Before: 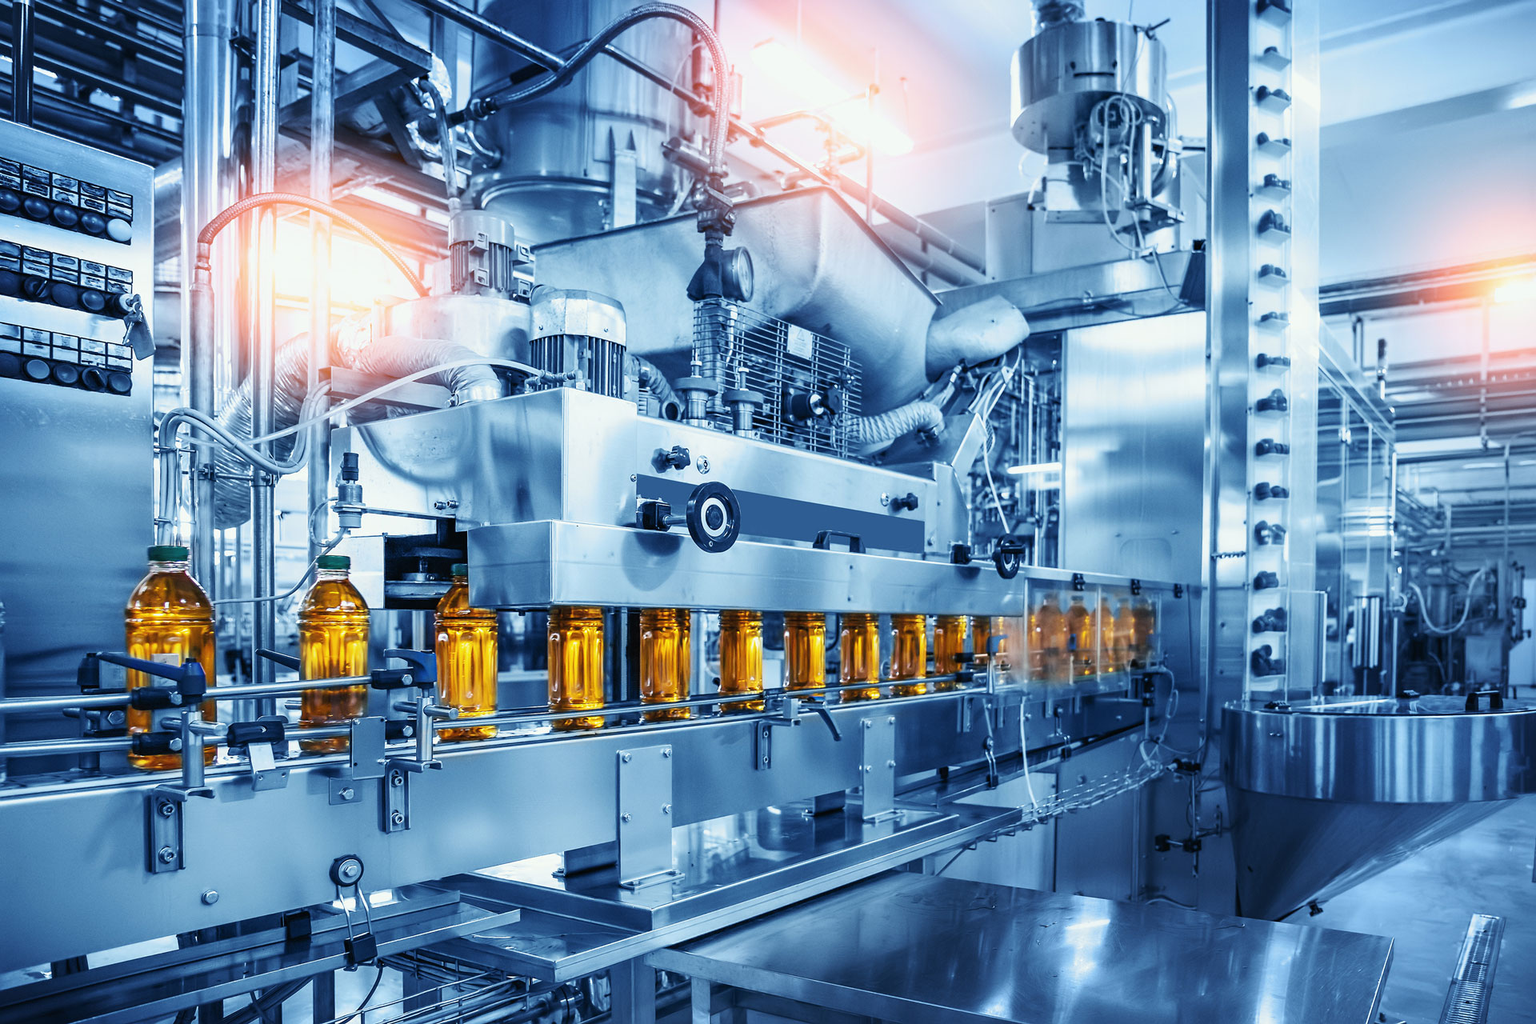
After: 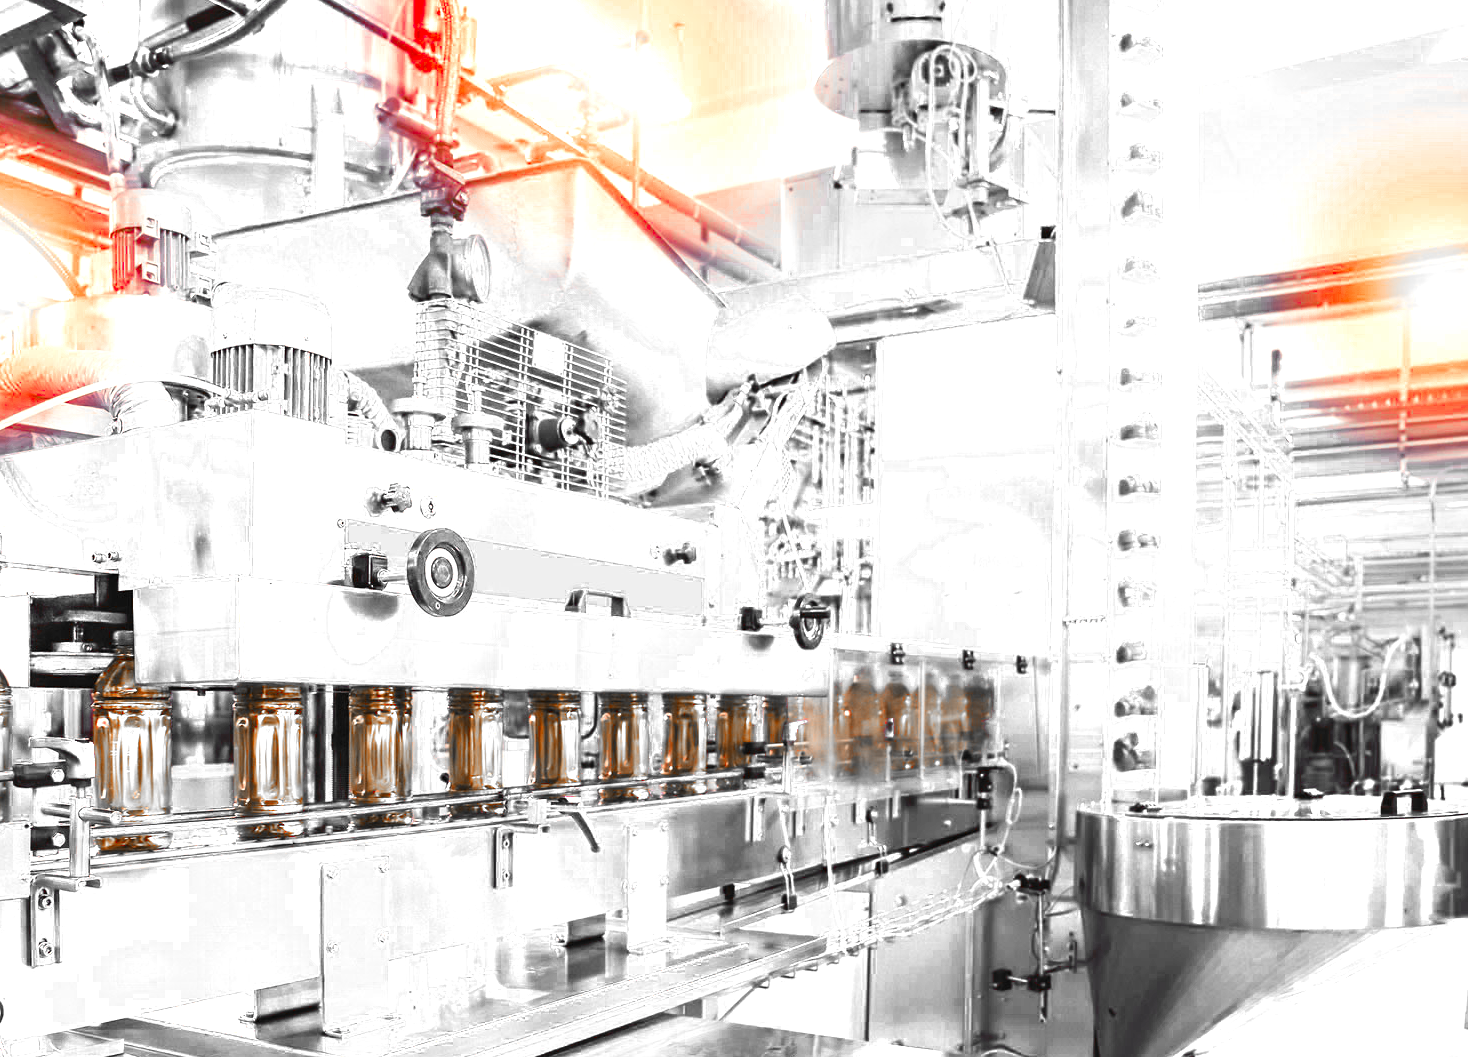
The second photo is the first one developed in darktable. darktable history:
color correction: highlights a* 11.06, highlights b* 30.48, shadows a* 2.8, shadows b* 17.38, saturation 1.74
color zones: curves: ch0 [(0, 0.352) (0.143, 0.407) (0.286, 0.386) (0.429, 0.431) (0.571, 0.829) (0.714, 0.853) (0.857, 0.833) (1, 0.352)]; ch1 [(0, 0.604) (0.072, 0.726) (0.096, 0.608) (0.205, 0.007) (0.571, -0.006) (0.839, -0.013) (0.857, -0.012) (1, 0.604)]
exposure: black level correction 0, exposure 1.2 EV, compensate exposure bias true, compensate highlight preservation false
crop: left 23.505%, top 5.83%, bottom 11.556%
